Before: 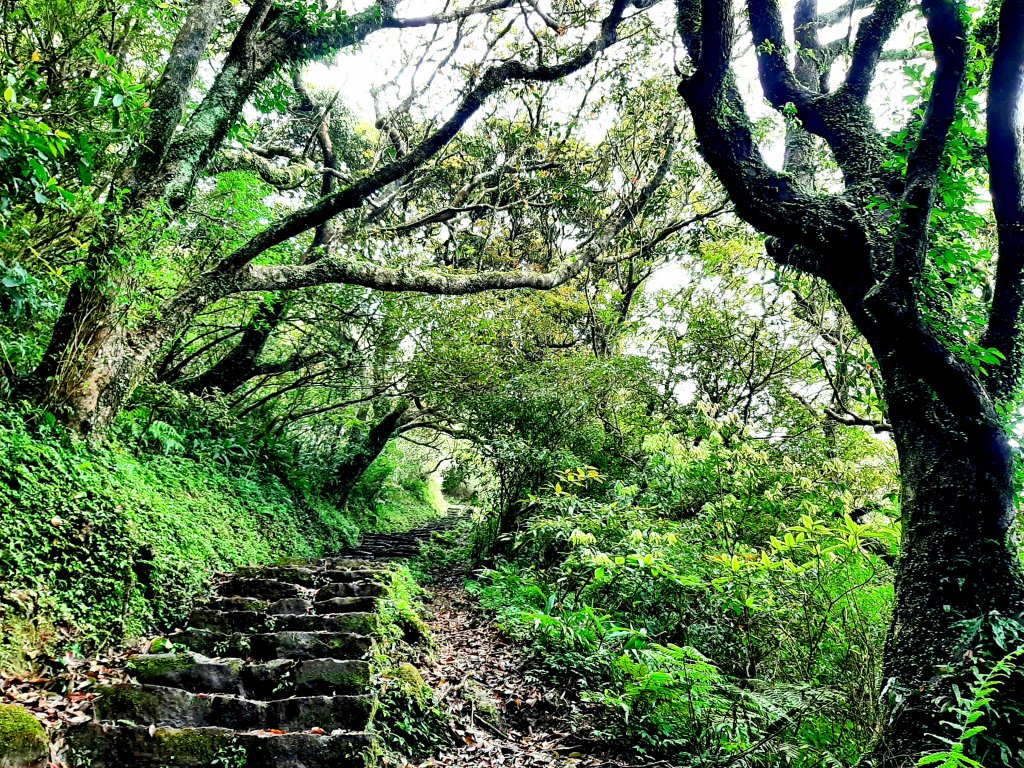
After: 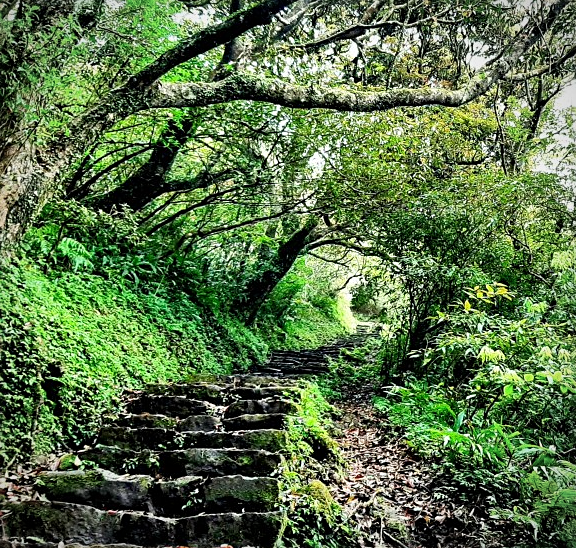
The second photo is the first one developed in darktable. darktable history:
vignetting: fall-off radius 60.92%
sharpen: amount 0.2
grain: coarseness 0.09 ISO
crop: left 8.966%, top 23.852%, right 34.699%, bottom 4.703%
